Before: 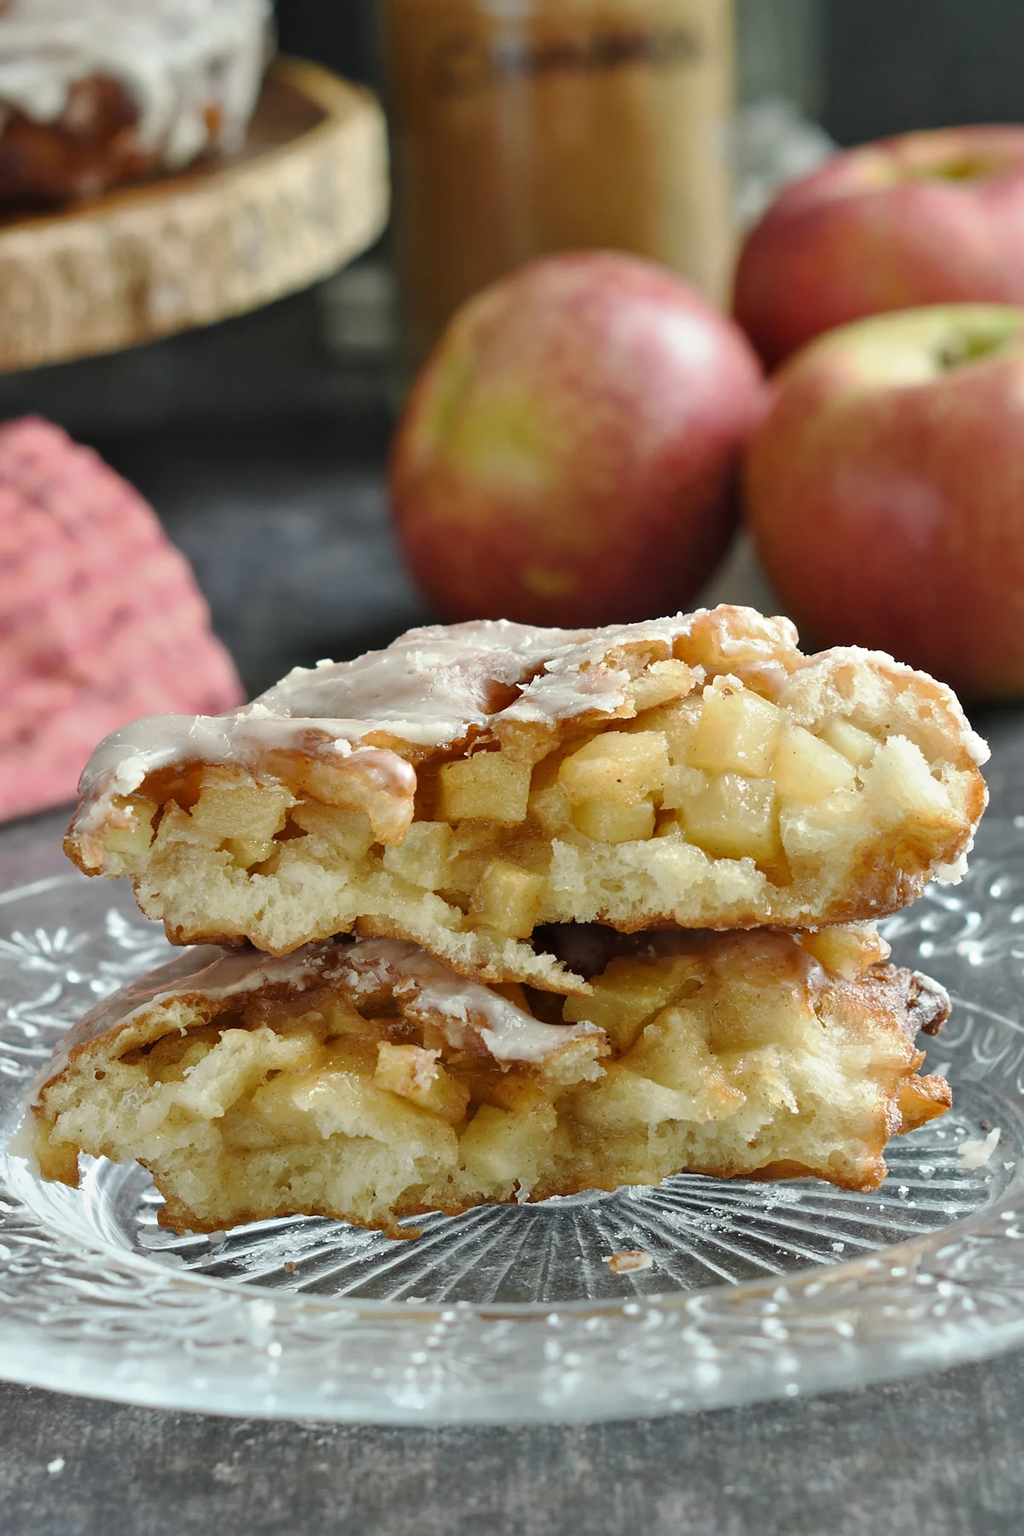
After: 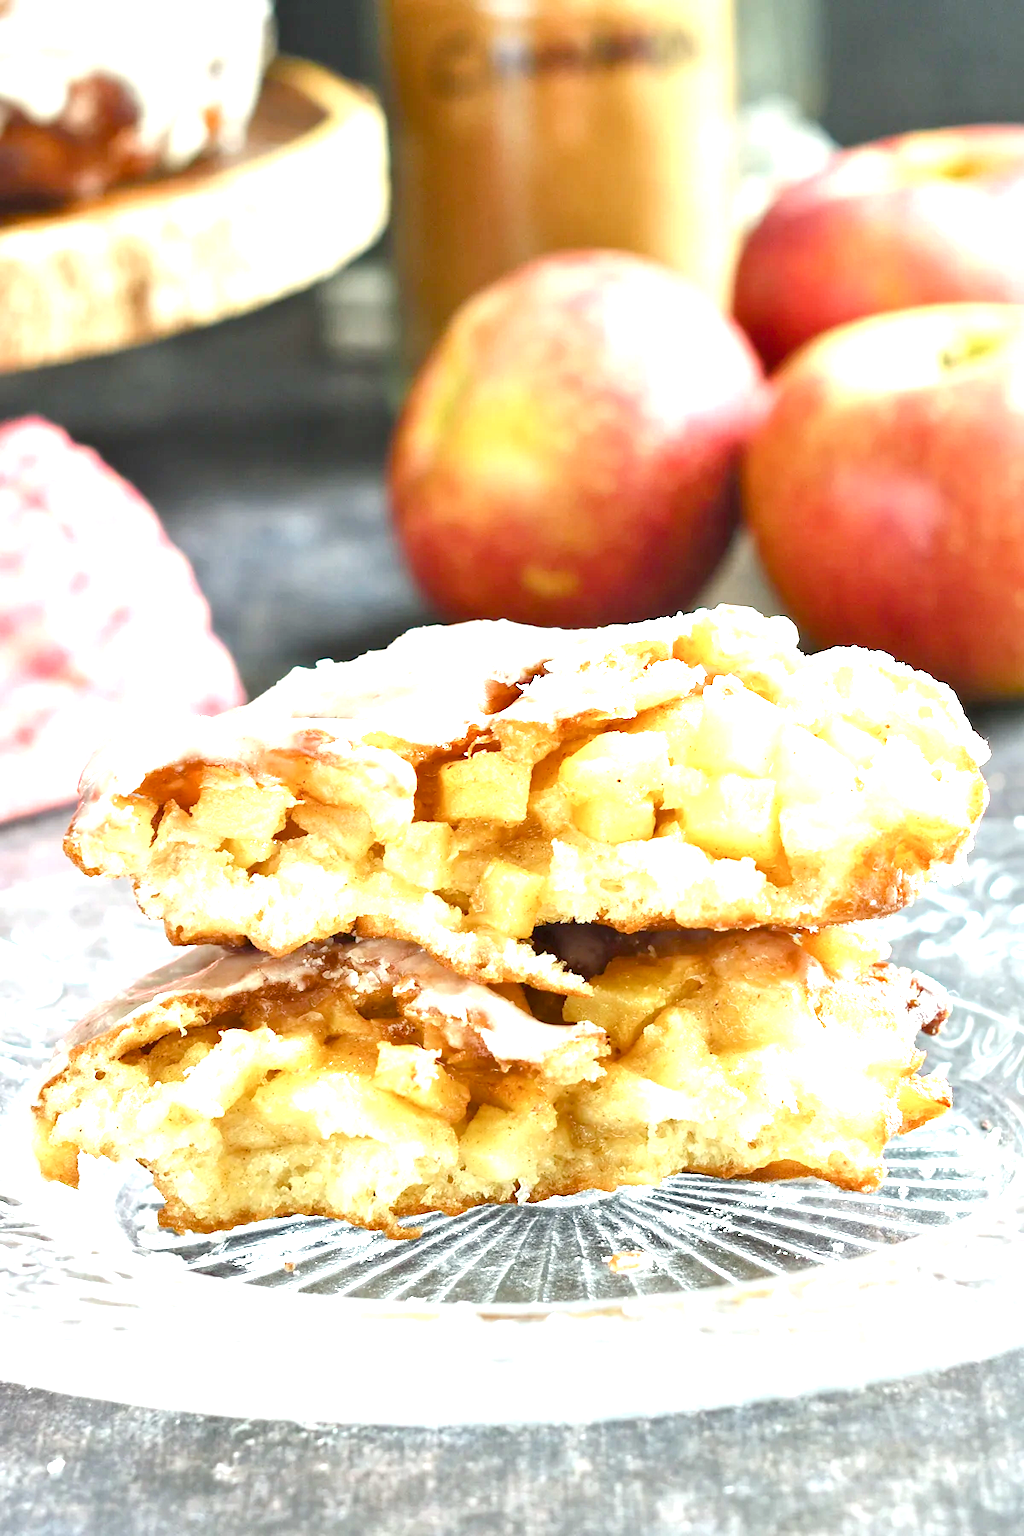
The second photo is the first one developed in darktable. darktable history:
exposure: black level correction 0, exposure 1.9 EV, compensate highlight preservation false
color balance rgb: perceptual saturation grading › global saturation 20%, perceptual saturation grading › highlights -25%, perceptual saturation grading › shadows 25%
